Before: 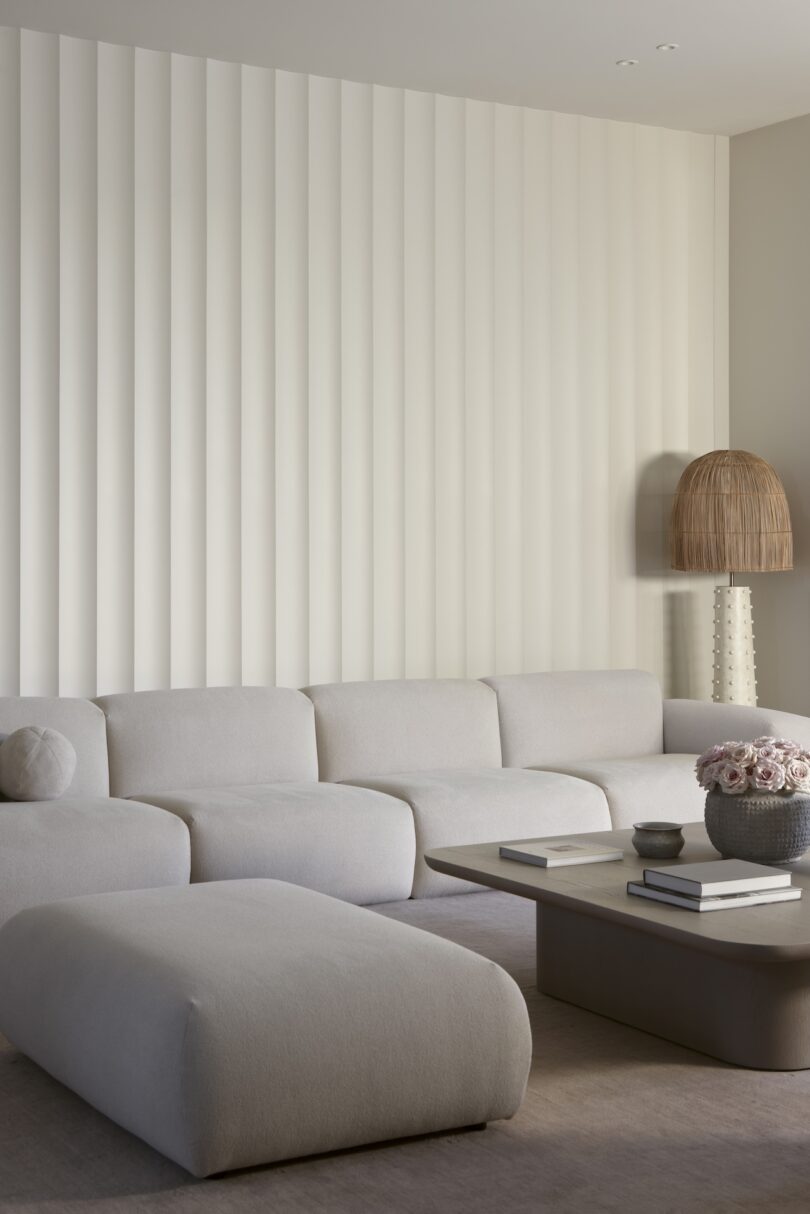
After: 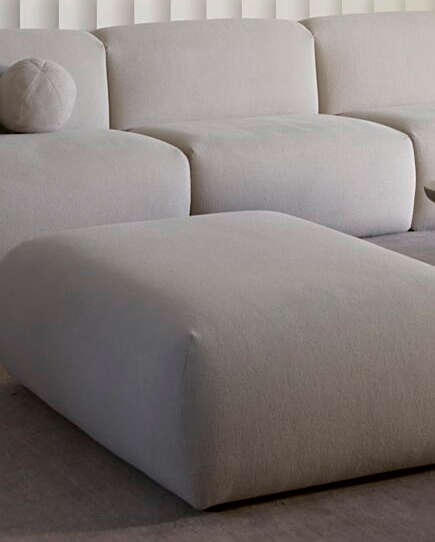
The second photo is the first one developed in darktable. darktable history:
crop and rotate: top 55.099%, right 46.283%, bottom 0.183%
sharpen: on, module defaults
